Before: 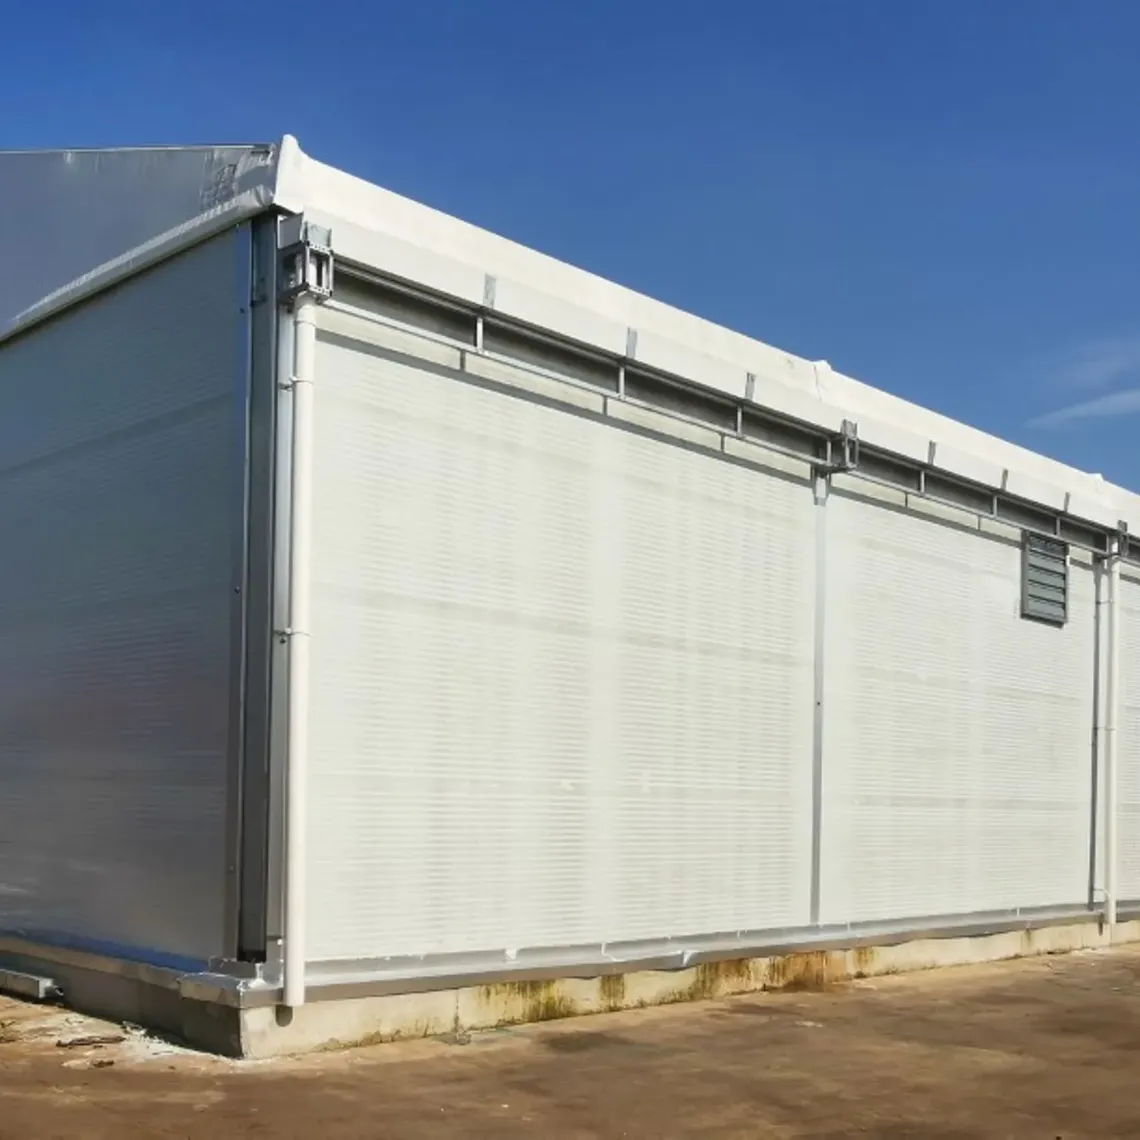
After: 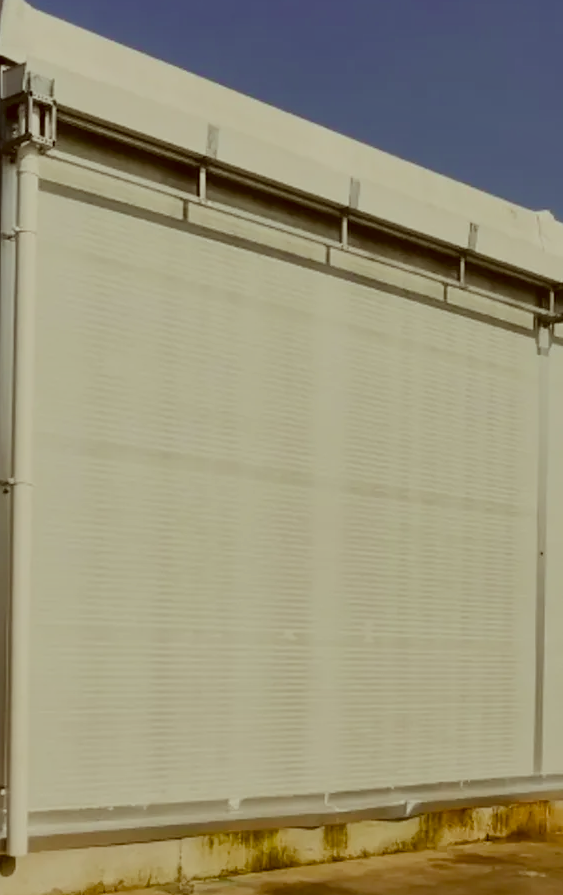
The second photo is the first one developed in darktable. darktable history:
color correction: highlights a* -5.94, highlights b* 9.48, shadows a* 10.12, shadows b* 23.94
color balance rgb: perceptual saturation grading › global saturation 35%, perceptual saturation grading › highlights -30%, perceptual saturation grading › shadows 35%, perceptual brilliance grading › global brilliance 3%, perceptual brilliance grading › highlights -3%, perceptual brilliance grading › shadows 3%
filmic rgb: black relative exposure -7.82 EV, white relative exposure 4.29 EV, hardness 3.86, color science v6 (2022)
white balance: emerald 1
crop and rotate: angle 0.02°, left 24.353%, top 13.219%, right 26.156%, bottom 8.224%
exposure: black level correction 0, exposure -0.721 EV, compensate highlight preservation false
local contrast: mode bilateral grid, contrast 20, coarseness 50, detail 120%, midtone range 0.2
color contrast: green-magenta contrast 0.84, blue-yellow contrast 0.86
